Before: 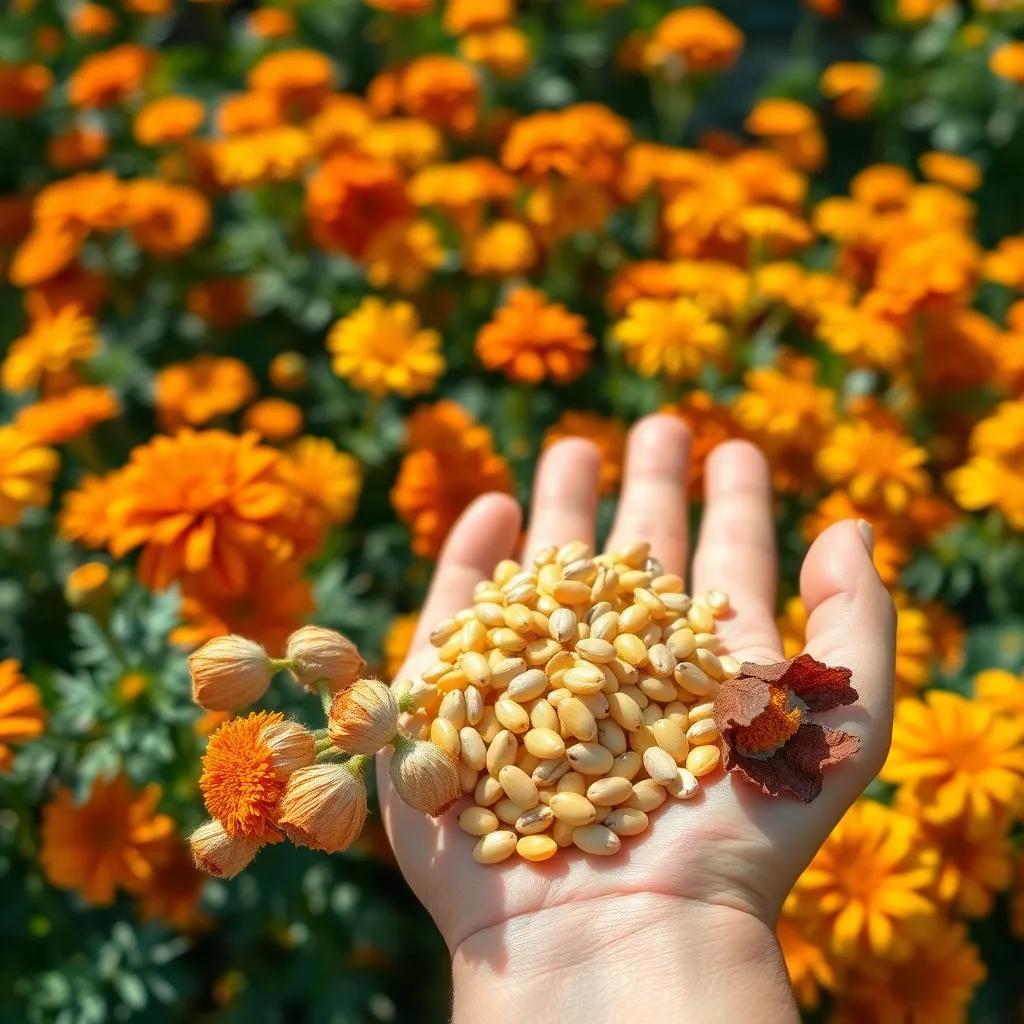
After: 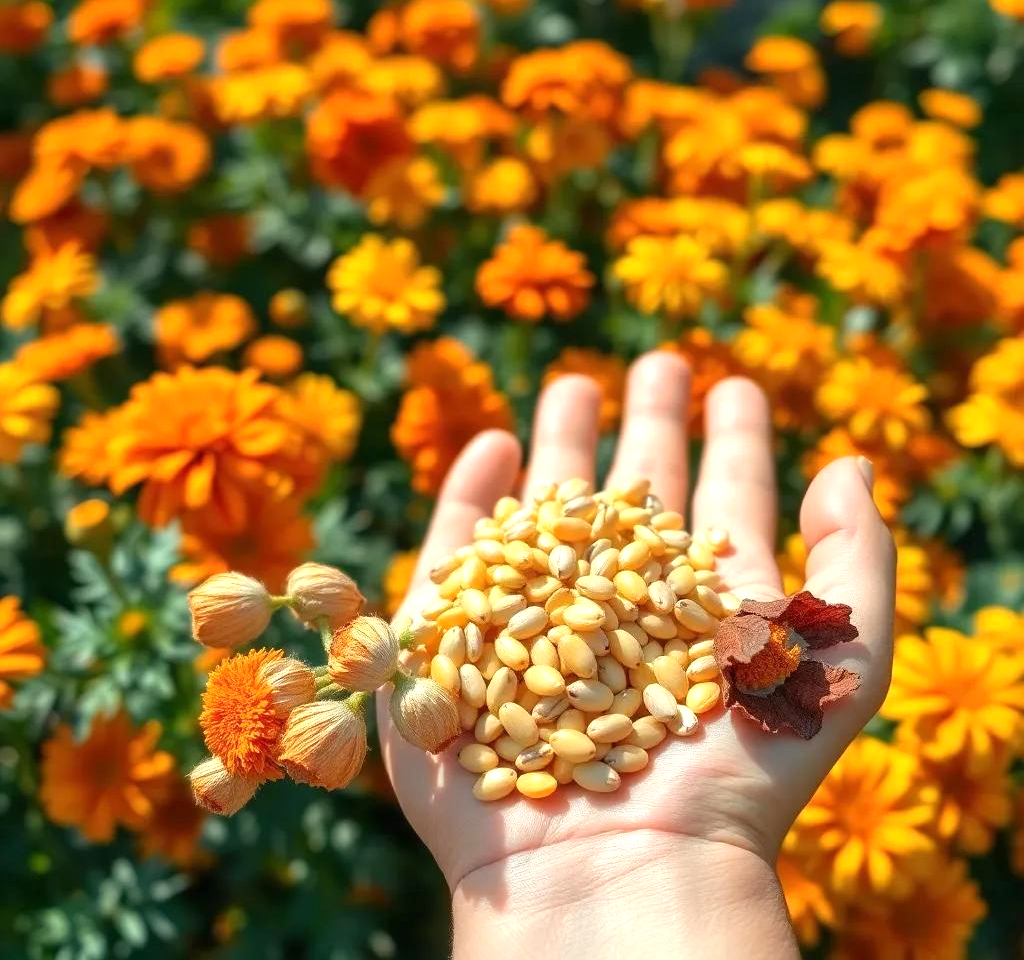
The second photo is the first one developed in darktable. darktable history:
exposure: exposure 0.375 EV, compensate highlight preservation false
crop and rotate: top 6.25%
